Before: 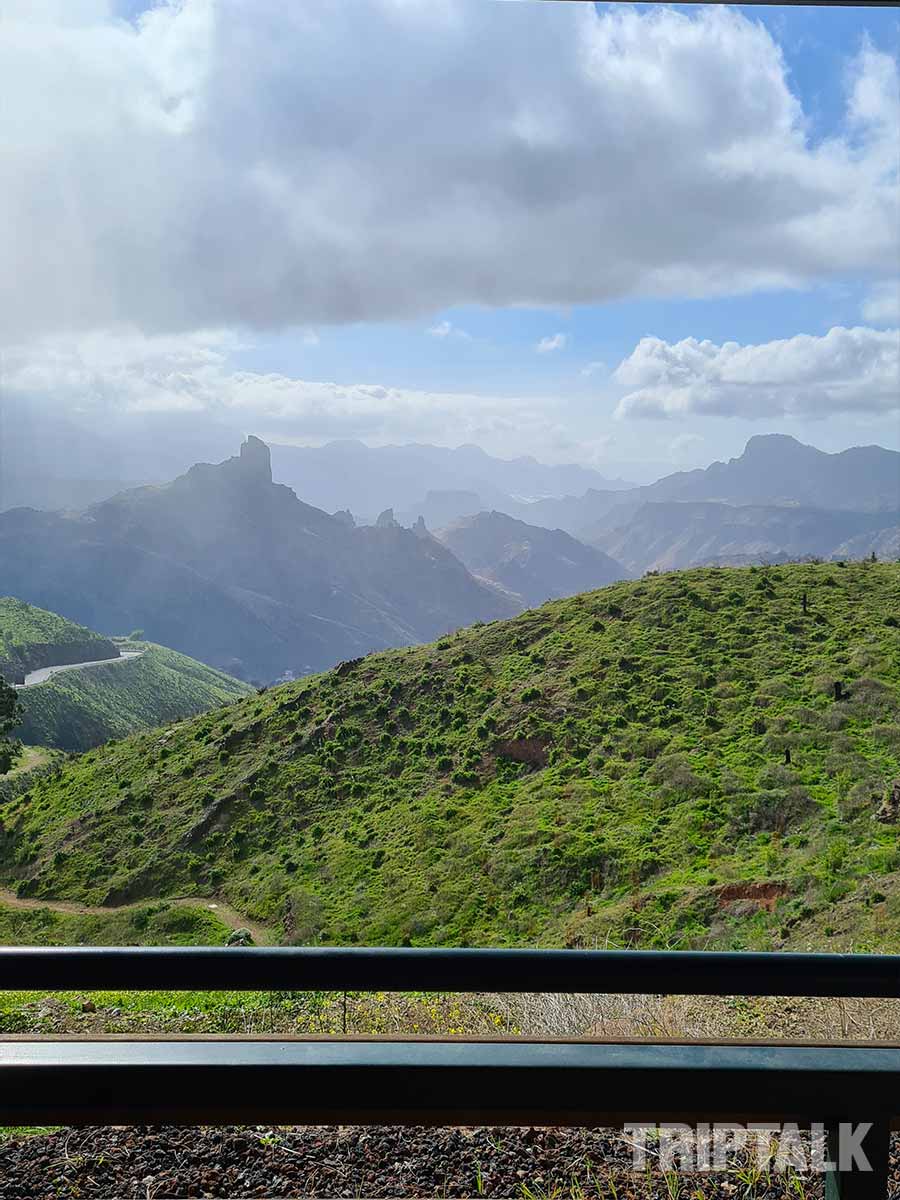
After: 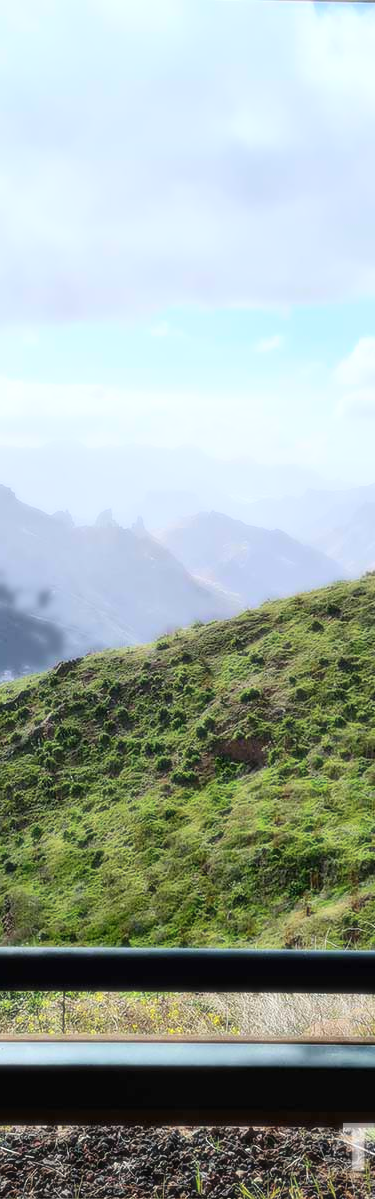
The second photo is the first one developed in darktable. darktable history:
bloom: size 0%, threshold 54.82%, strength 8.31%
crop: left 31.229%, right 27.105%
